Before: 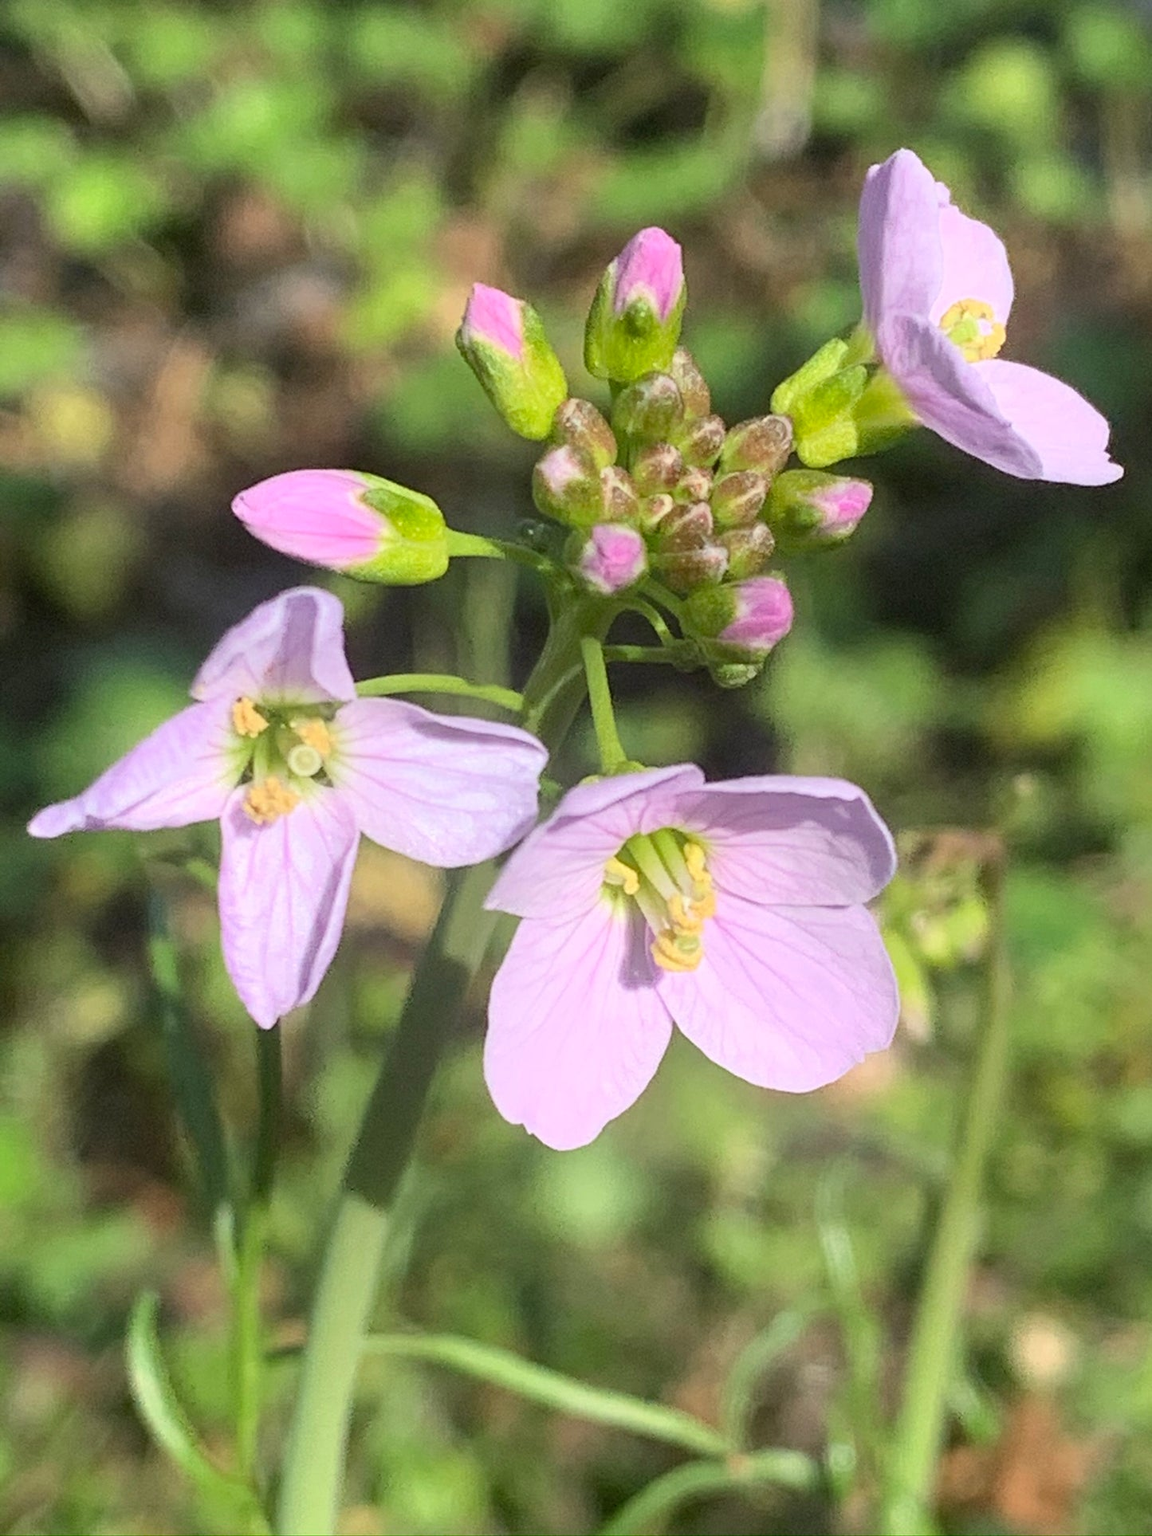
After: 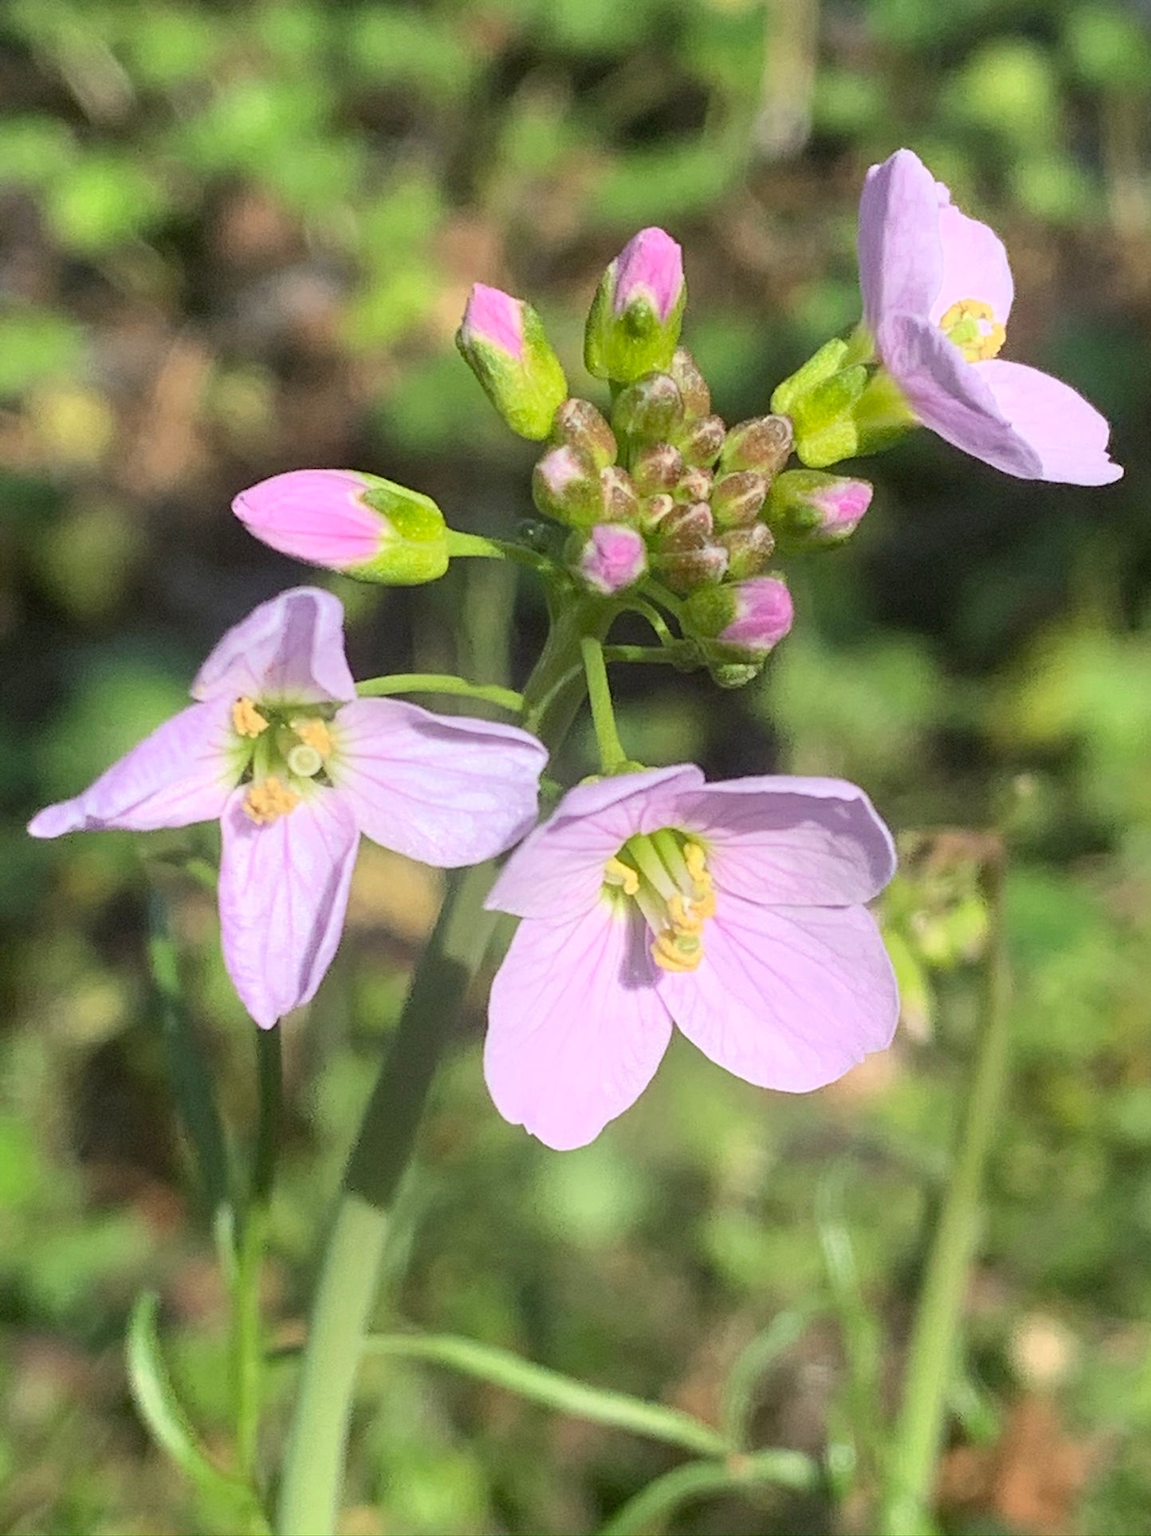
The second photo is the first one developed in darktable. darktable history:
sharpen: radius 2.887, amount 0.861, threshold 47.153
